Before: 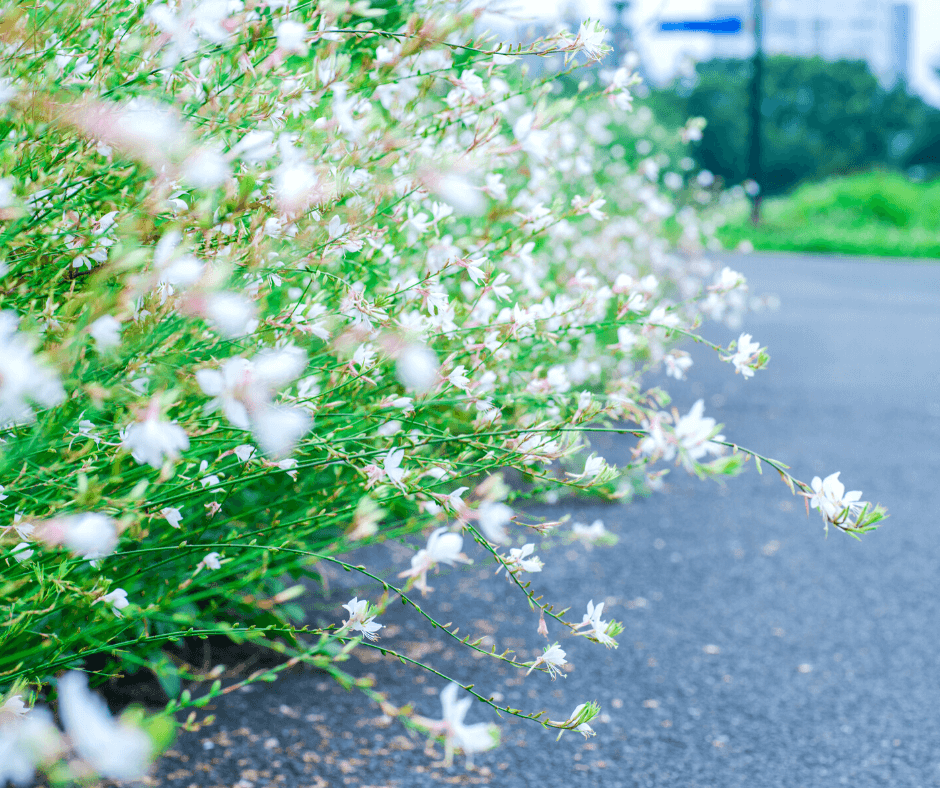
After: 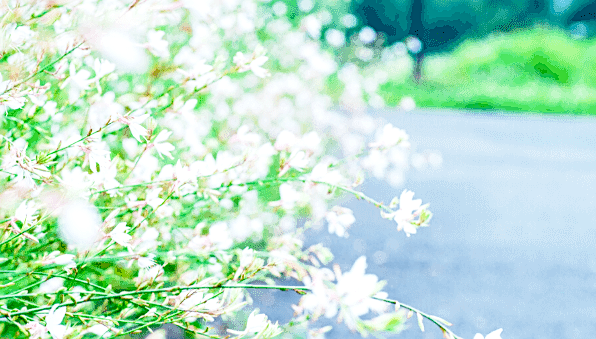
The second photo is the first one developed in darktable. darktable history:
base curve: curves: ch0 [(0, 0) (0.028, 0.03) (0.121, 0.232) (0.46, 0.748) (0.859, 0.968) (1, 1)], preserve colors none
sharpen: on, module defaults
local contrast: on, module defaults
crop: left 36.021%, top 18.211%, right 0.561%, bottom 38.674%
